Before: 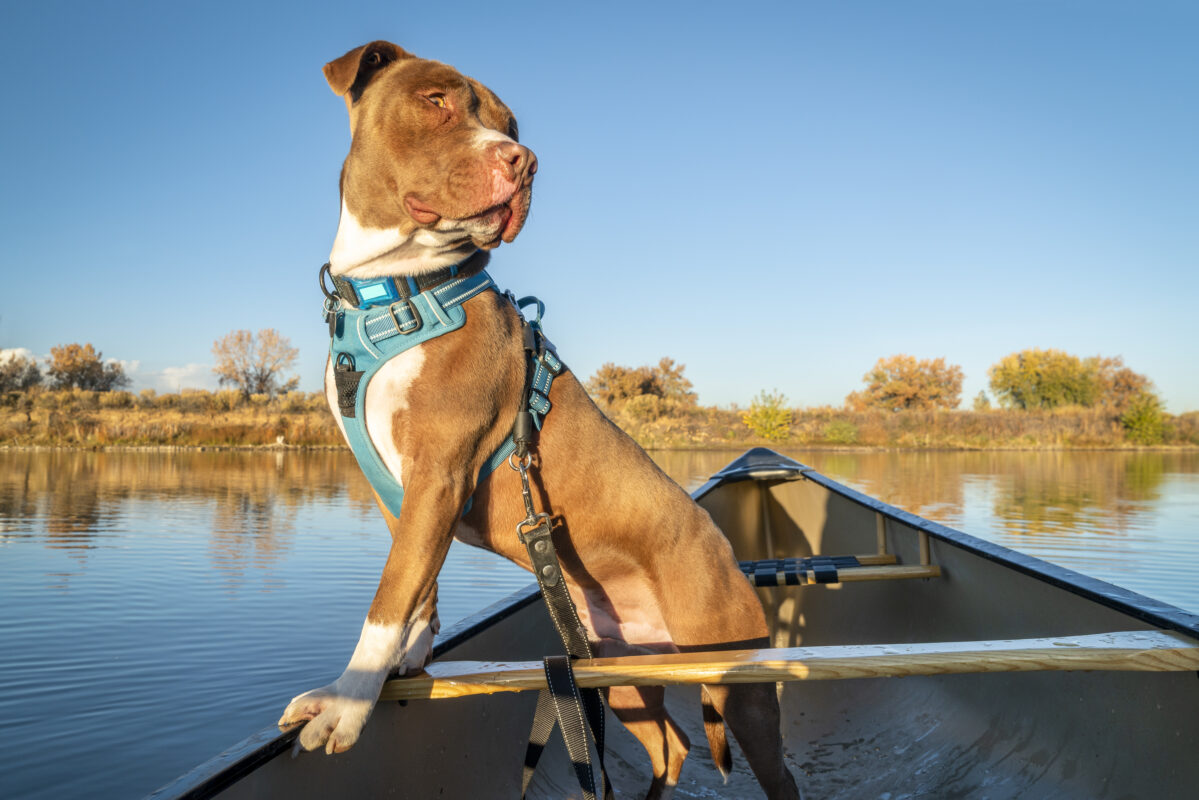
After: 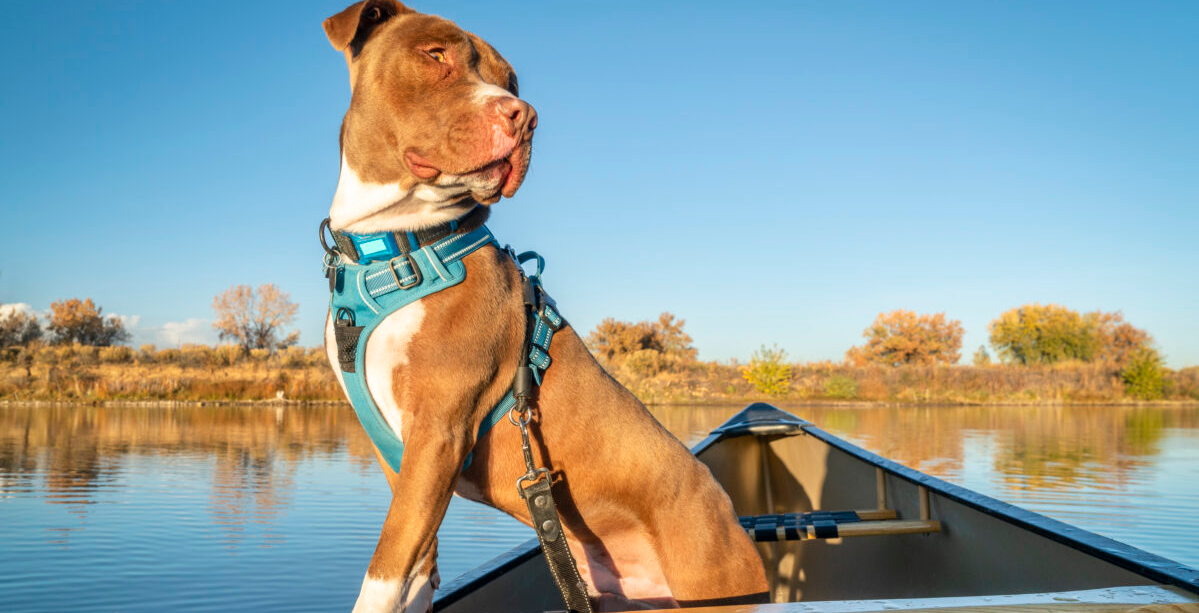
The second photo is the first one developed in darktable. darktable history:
crop: top 5.667%, bottom 17.637%
white balance: red 1, blue 1
